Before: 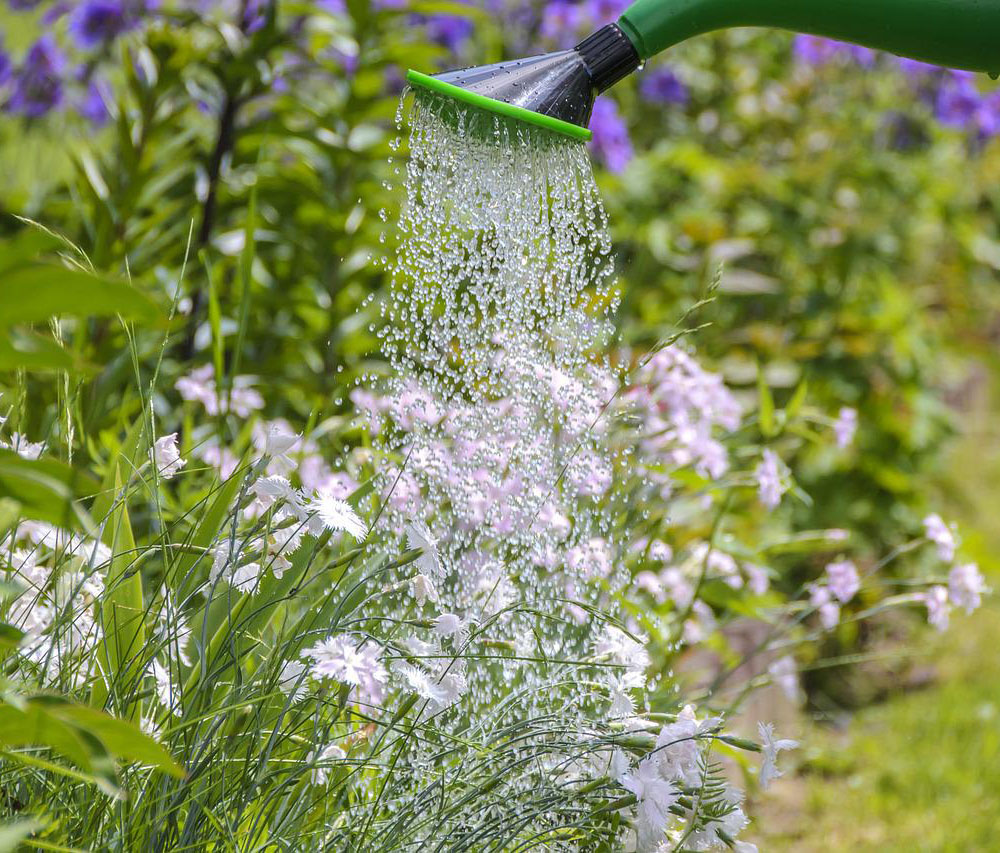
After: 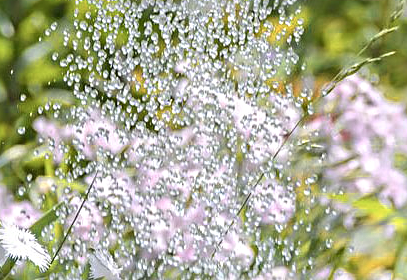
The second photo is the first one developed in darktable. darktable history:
crop: left 31.748%, top 31.804%, right 27.524%, bottom 35.294%
color zones: curves: ch0 [(0.018, 0.548) (0.224, 0.64) (0.425, 0.447) (0.675, 0.575) (0.732, 0.579)]; ch1 [(0.066, 0.487) (0.25, 0.5) (0.404, 0.43) (0.75, 0.421) (0.956, 0.421)]; ch2 [(0.044, 0.561) (0.215, 0.465) (0.399, 0.544) (0.465, 0.548) (0.614, 0.447) (0.724, 0.43) (0.882, 0.623) (0.956, 0.632)]
sharpen: radius 3.97
